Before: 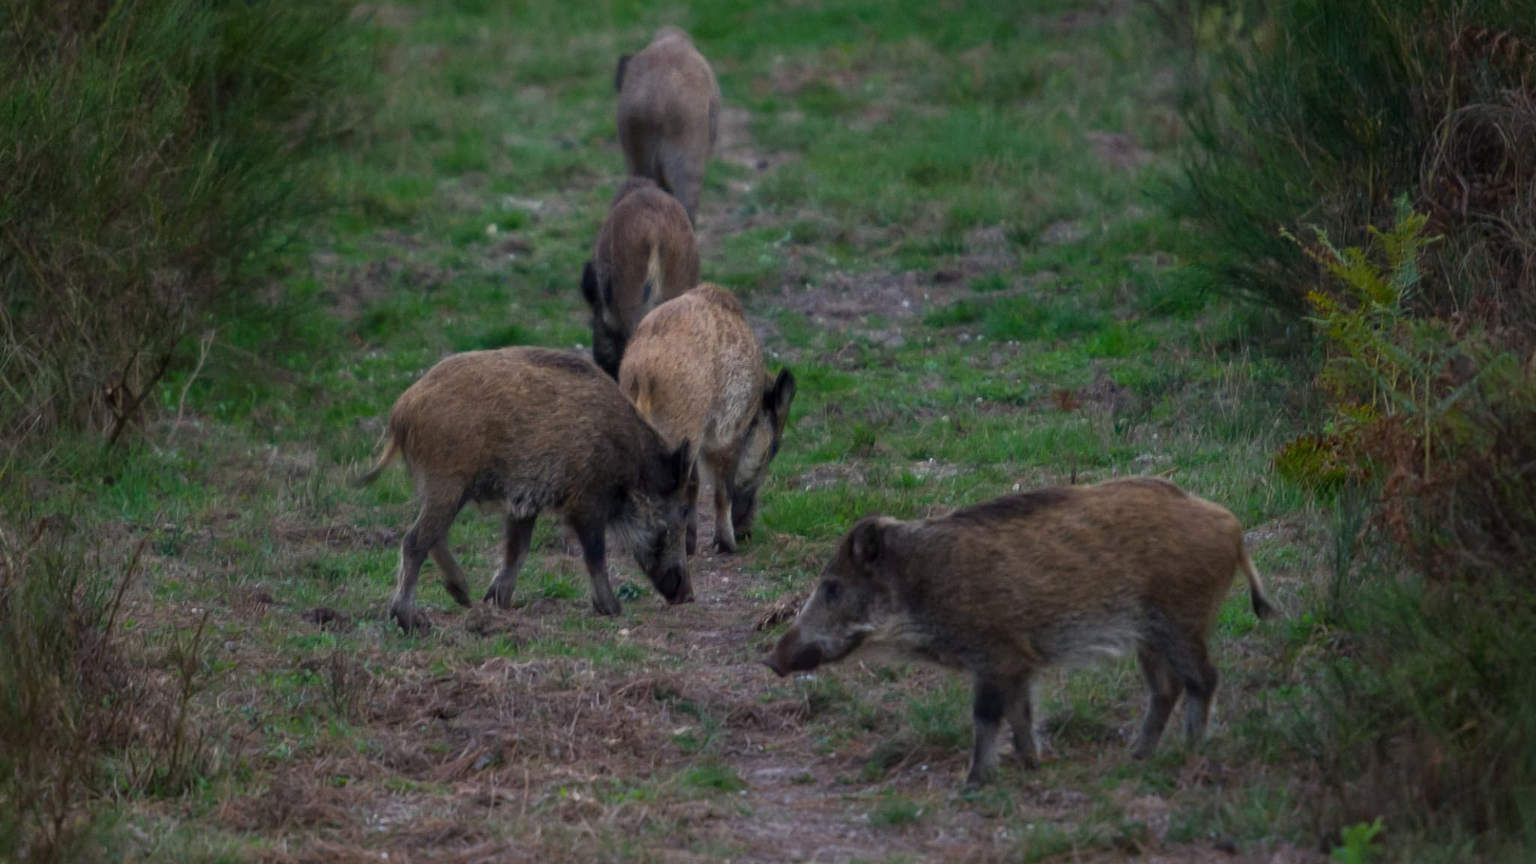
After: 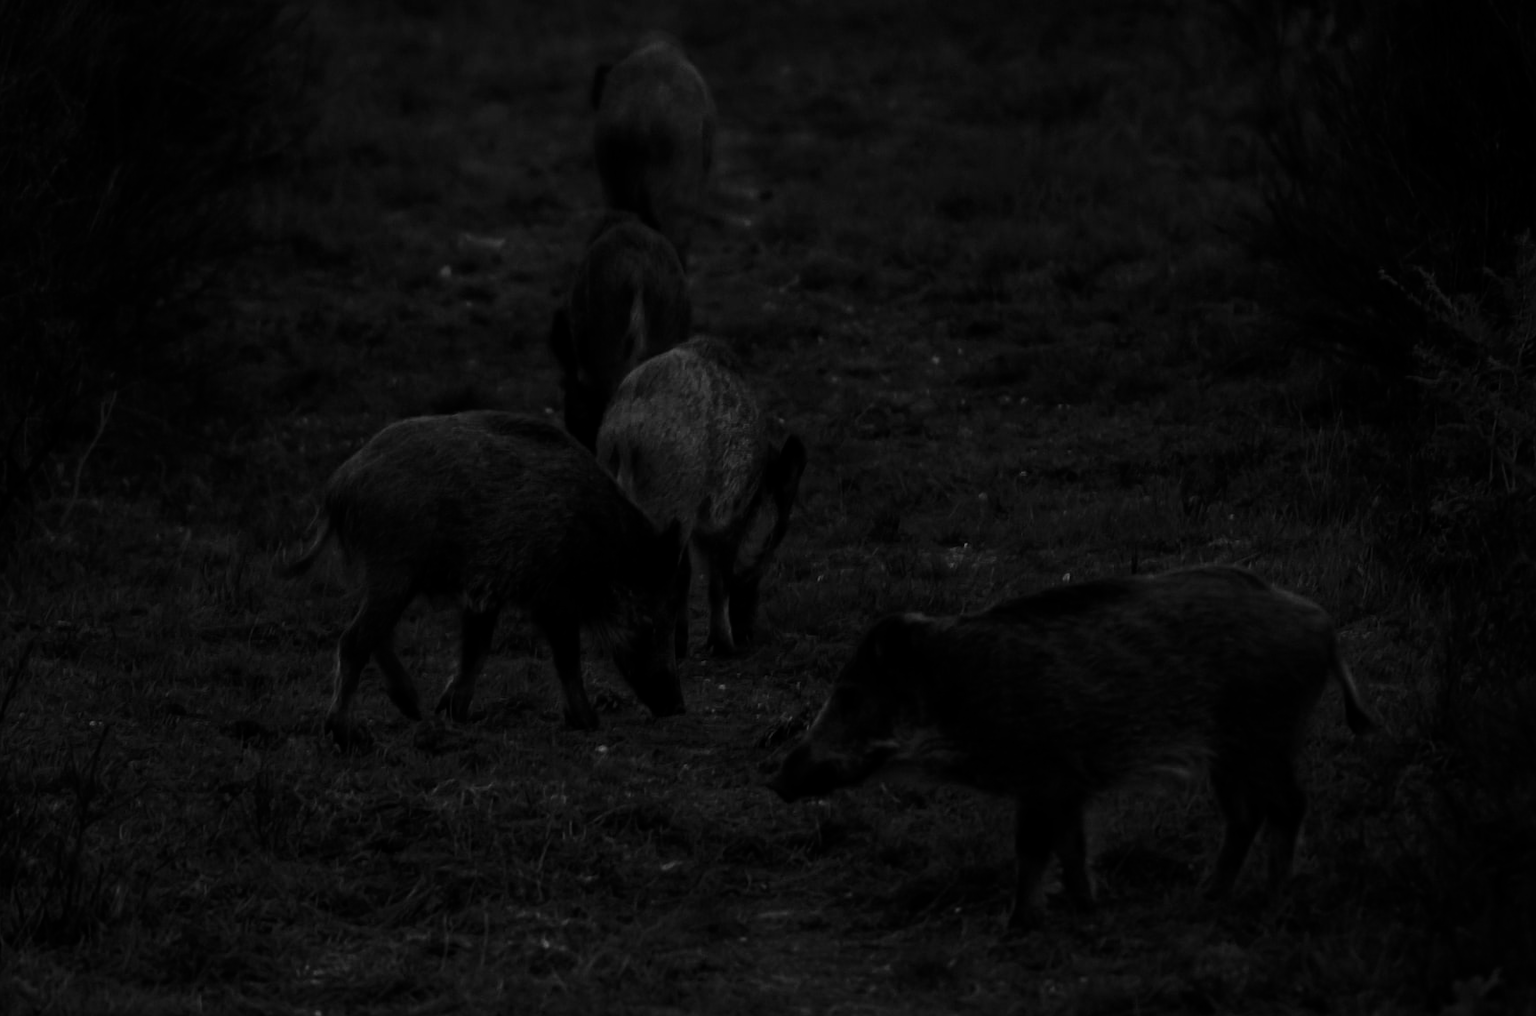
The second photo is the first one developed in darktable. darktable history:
contrast brightness saturation: contrast 0.02, brightness -1, saturation -1
crop: left 7.598%, right 7.873%
